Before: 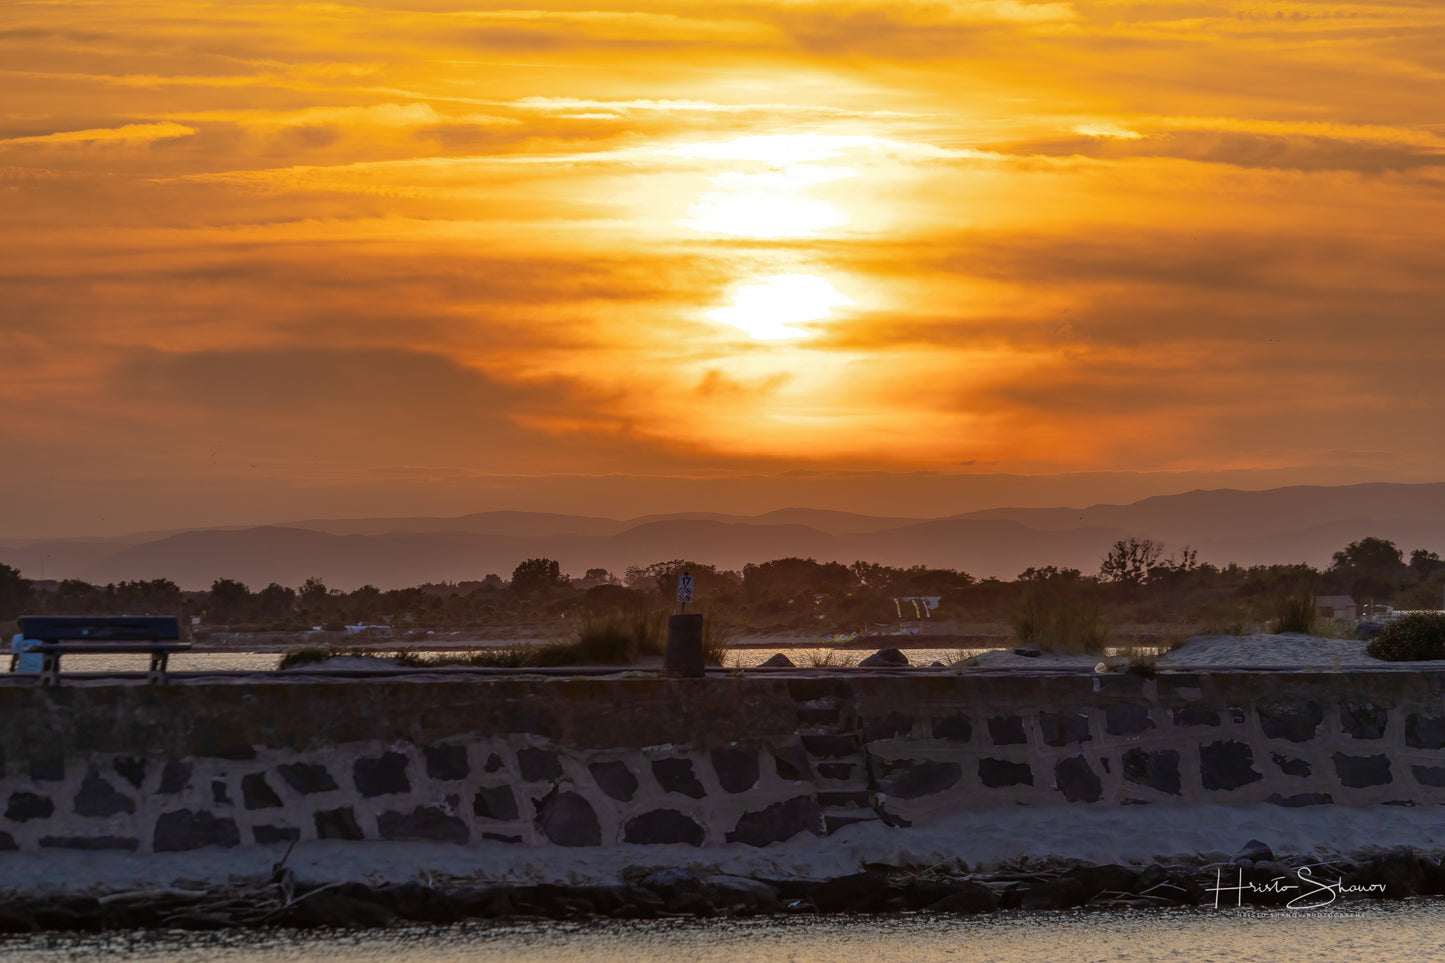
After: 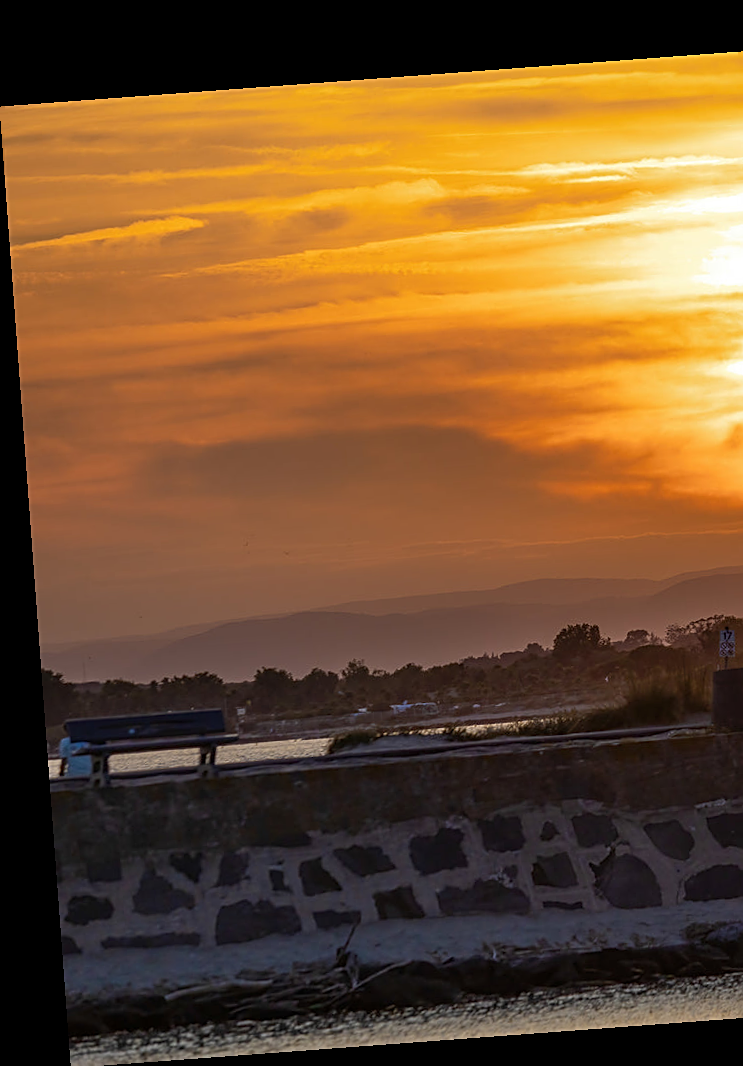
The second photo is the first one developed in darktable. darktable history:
rotate and perspective: rotation -4.25°, automatic cropping off
sharpen: on, module defaults
crop and rotate: left 0%, top 0%, right 50.845%
